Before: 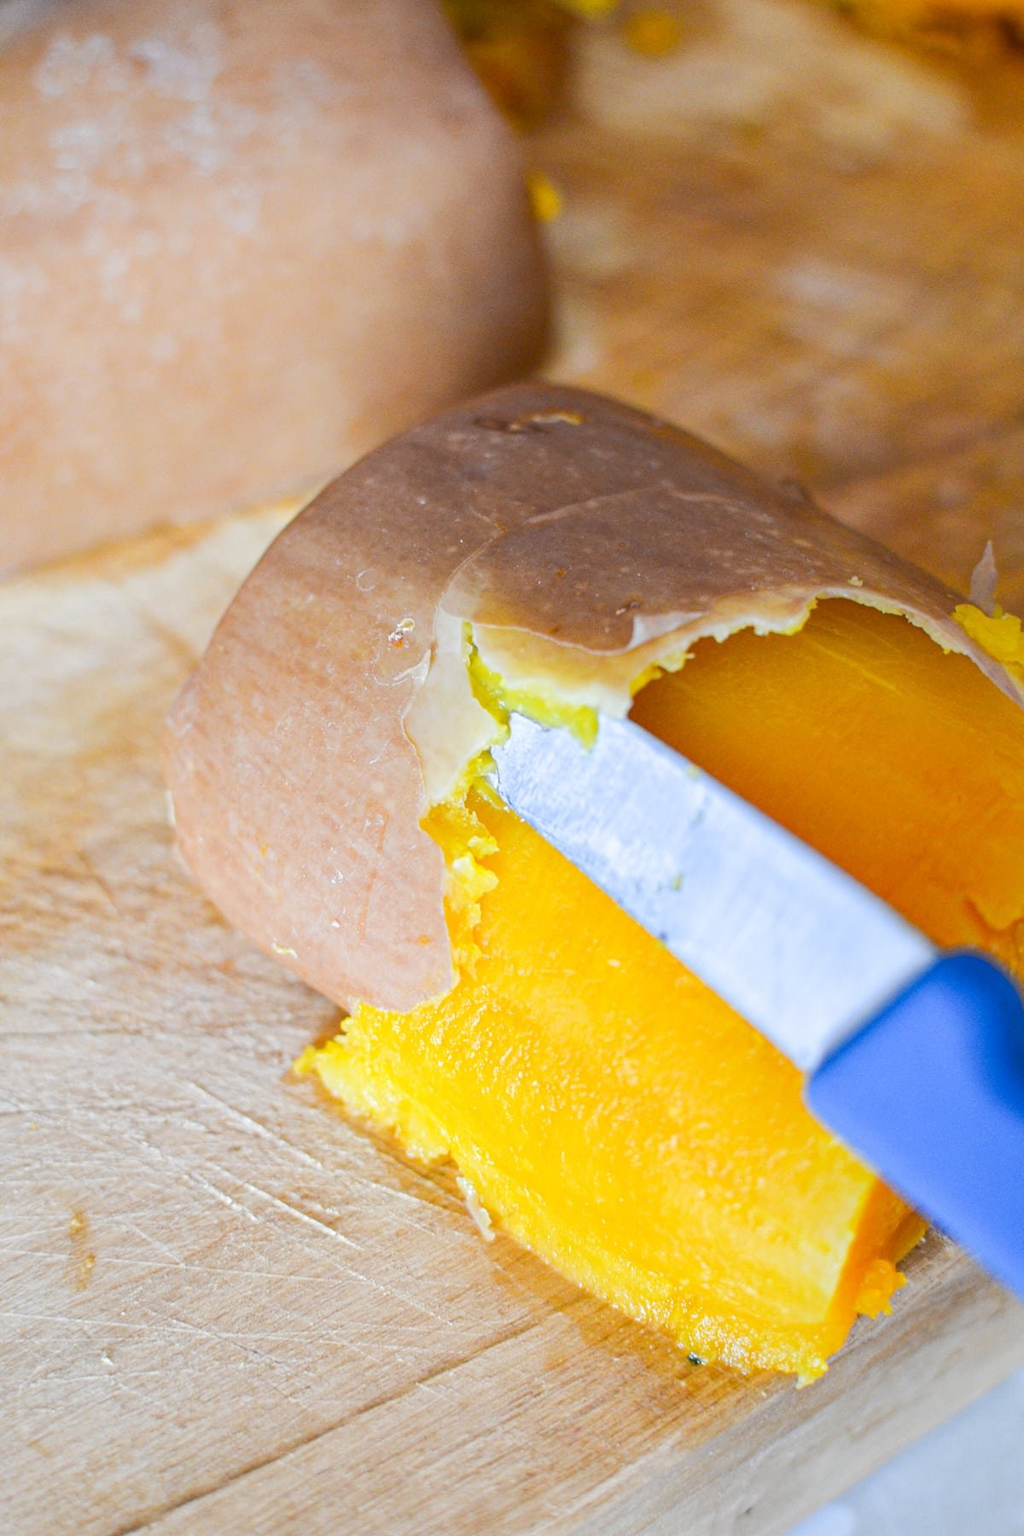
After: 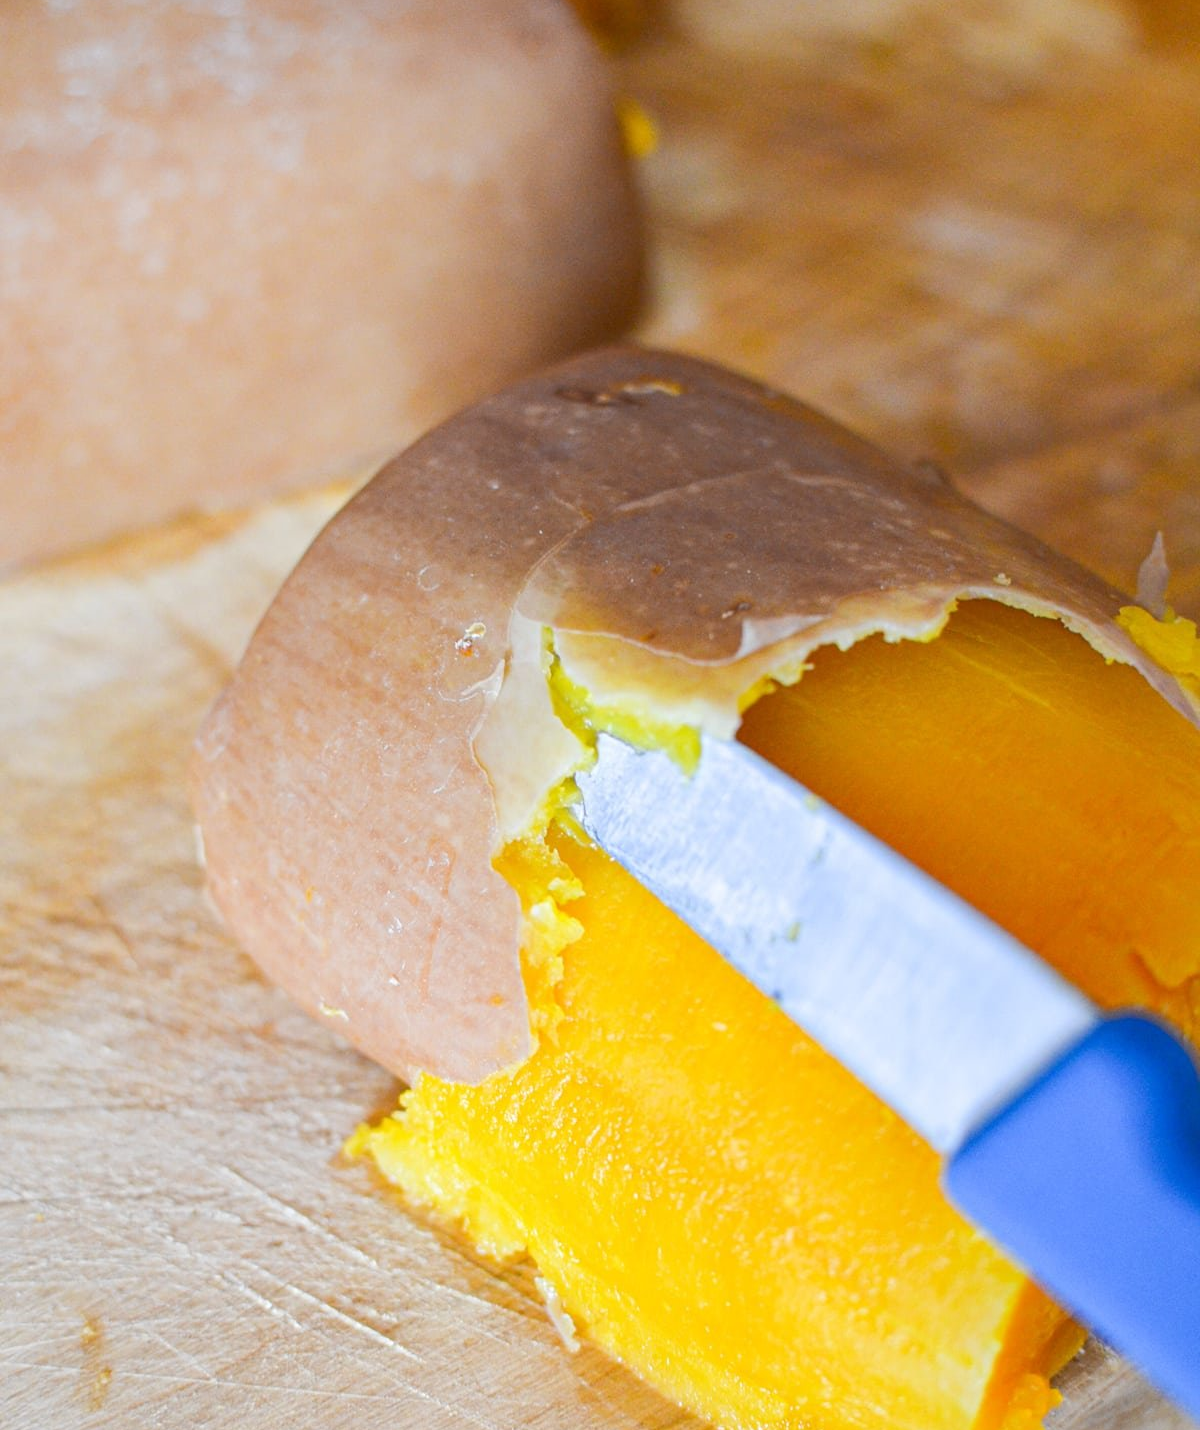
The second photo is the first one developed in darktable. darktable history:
crop and rotate: top 5.669%, bottom 14.886%
